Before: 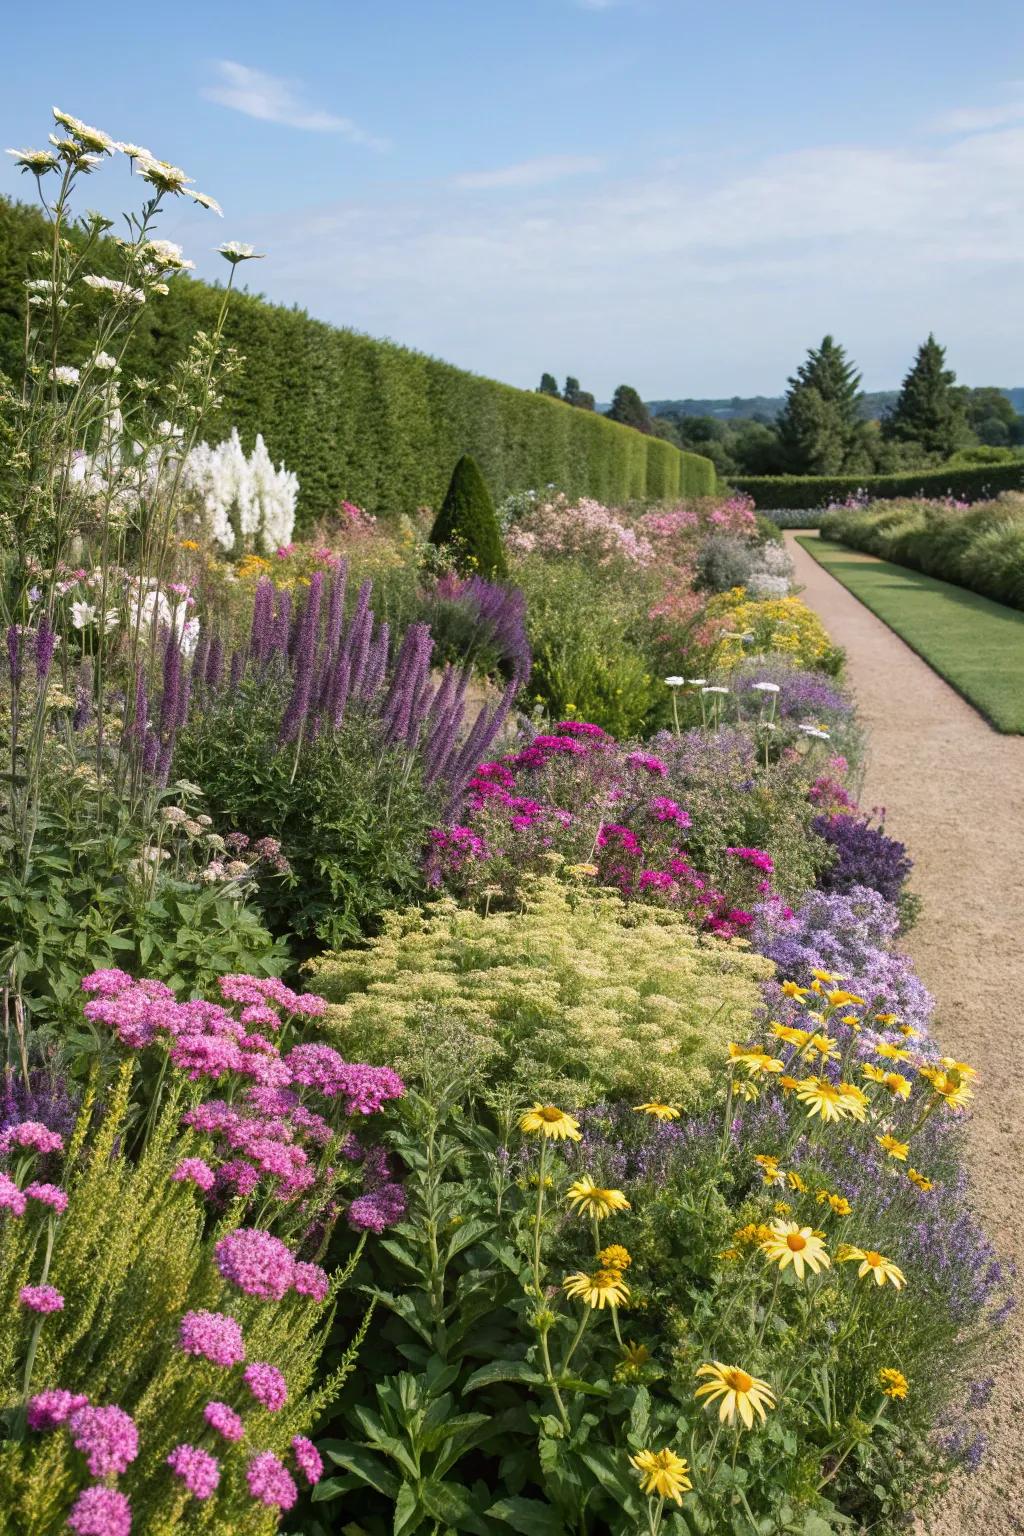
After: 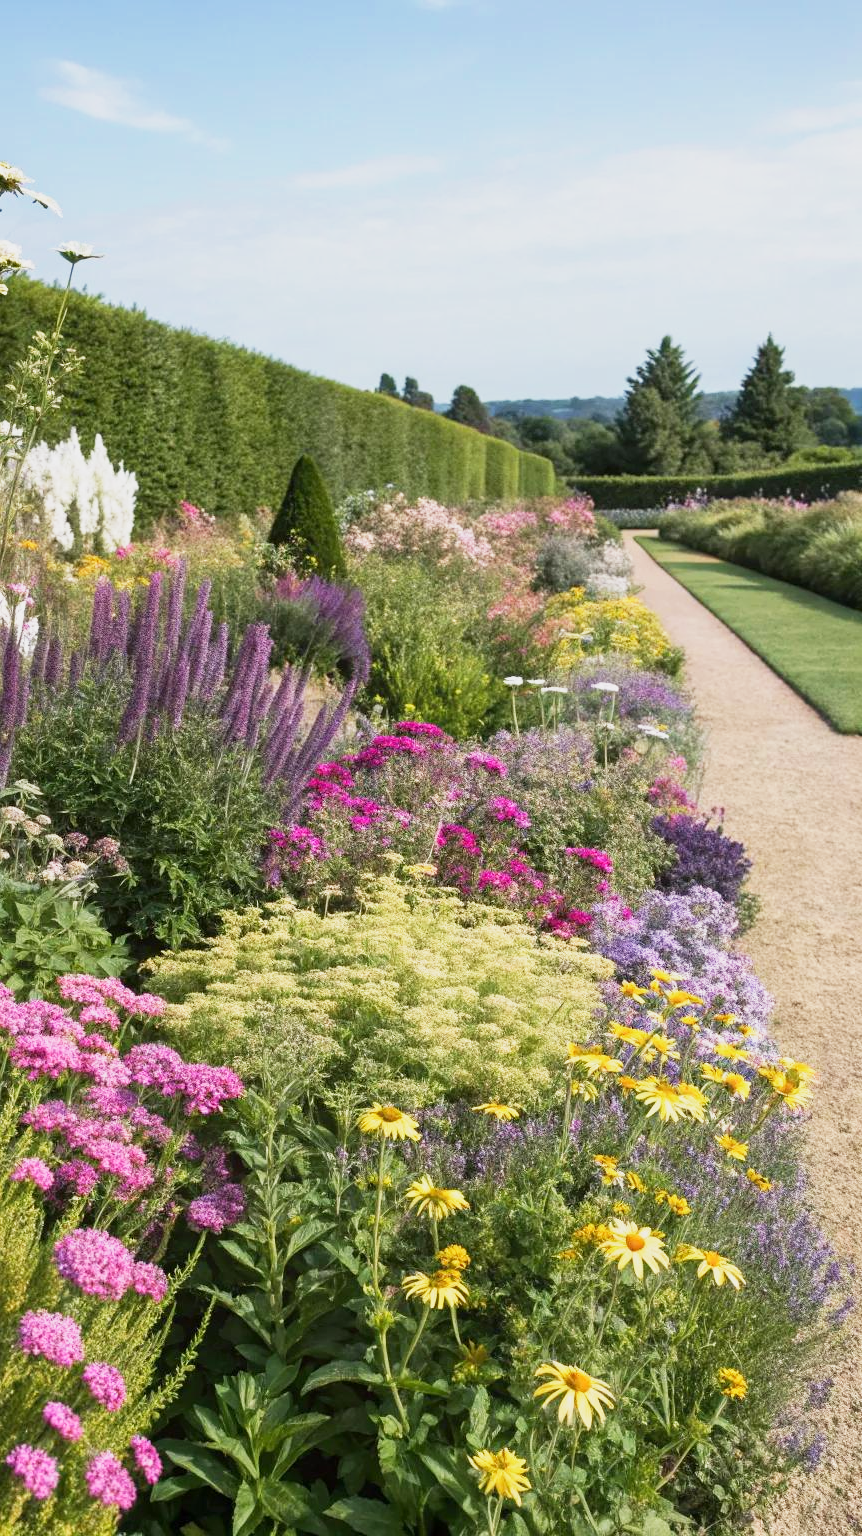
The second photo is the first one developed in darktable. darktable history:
crop: left 15.813%
base curve: curves: ch0 [(0, 0) (0.088, 0.125) (0.176, 0.251) (0.354, 0.501) (0.613, 0.749) (1, 0.877)], preserve colors none
